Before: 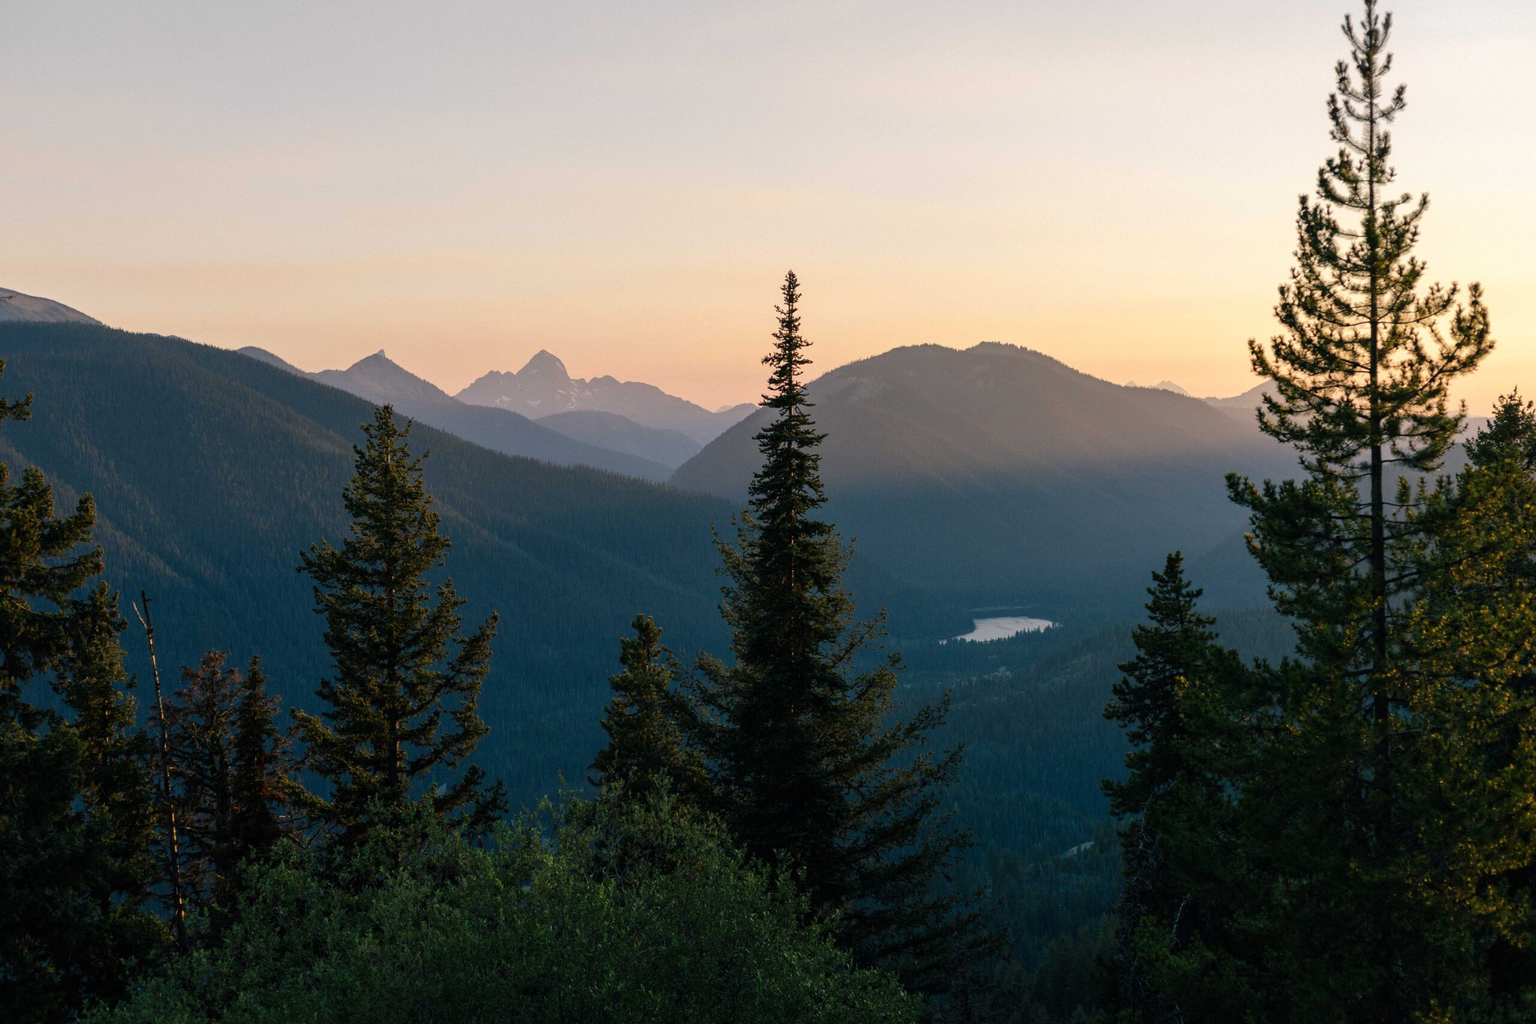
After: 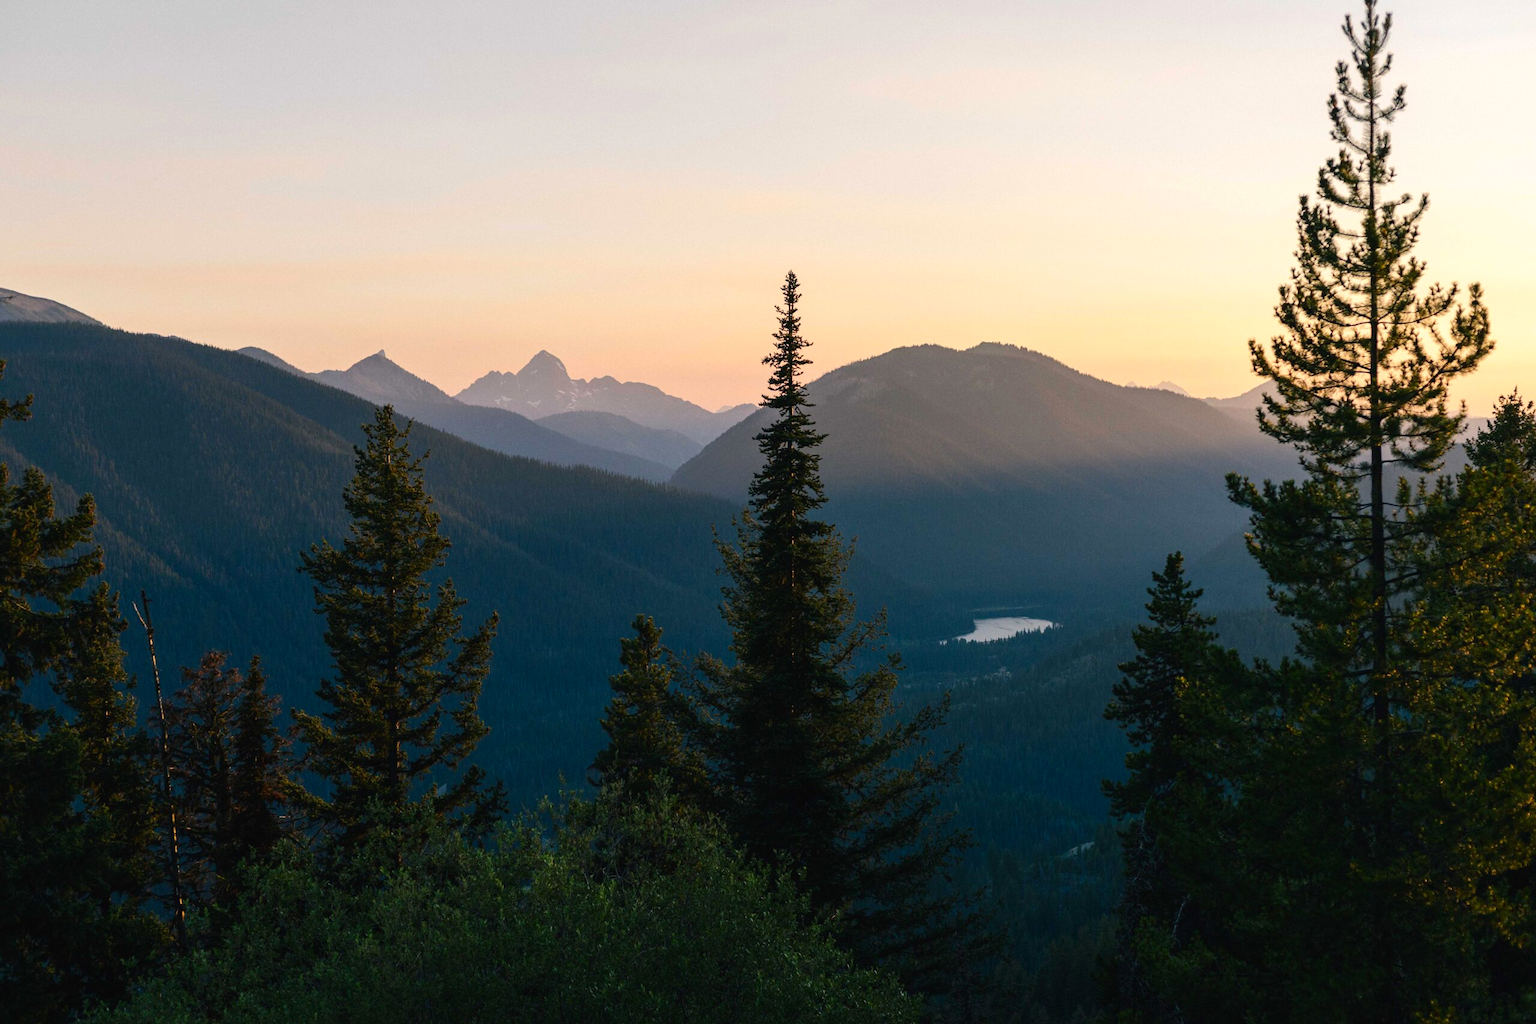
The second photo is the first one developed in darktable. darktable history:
contrast brightness saturation: contrast 0.15, brightness -0.01, saturation 0.1
exposure: black level correction -0.003, exposure 0.04 EV, compensate highlight preservation false
